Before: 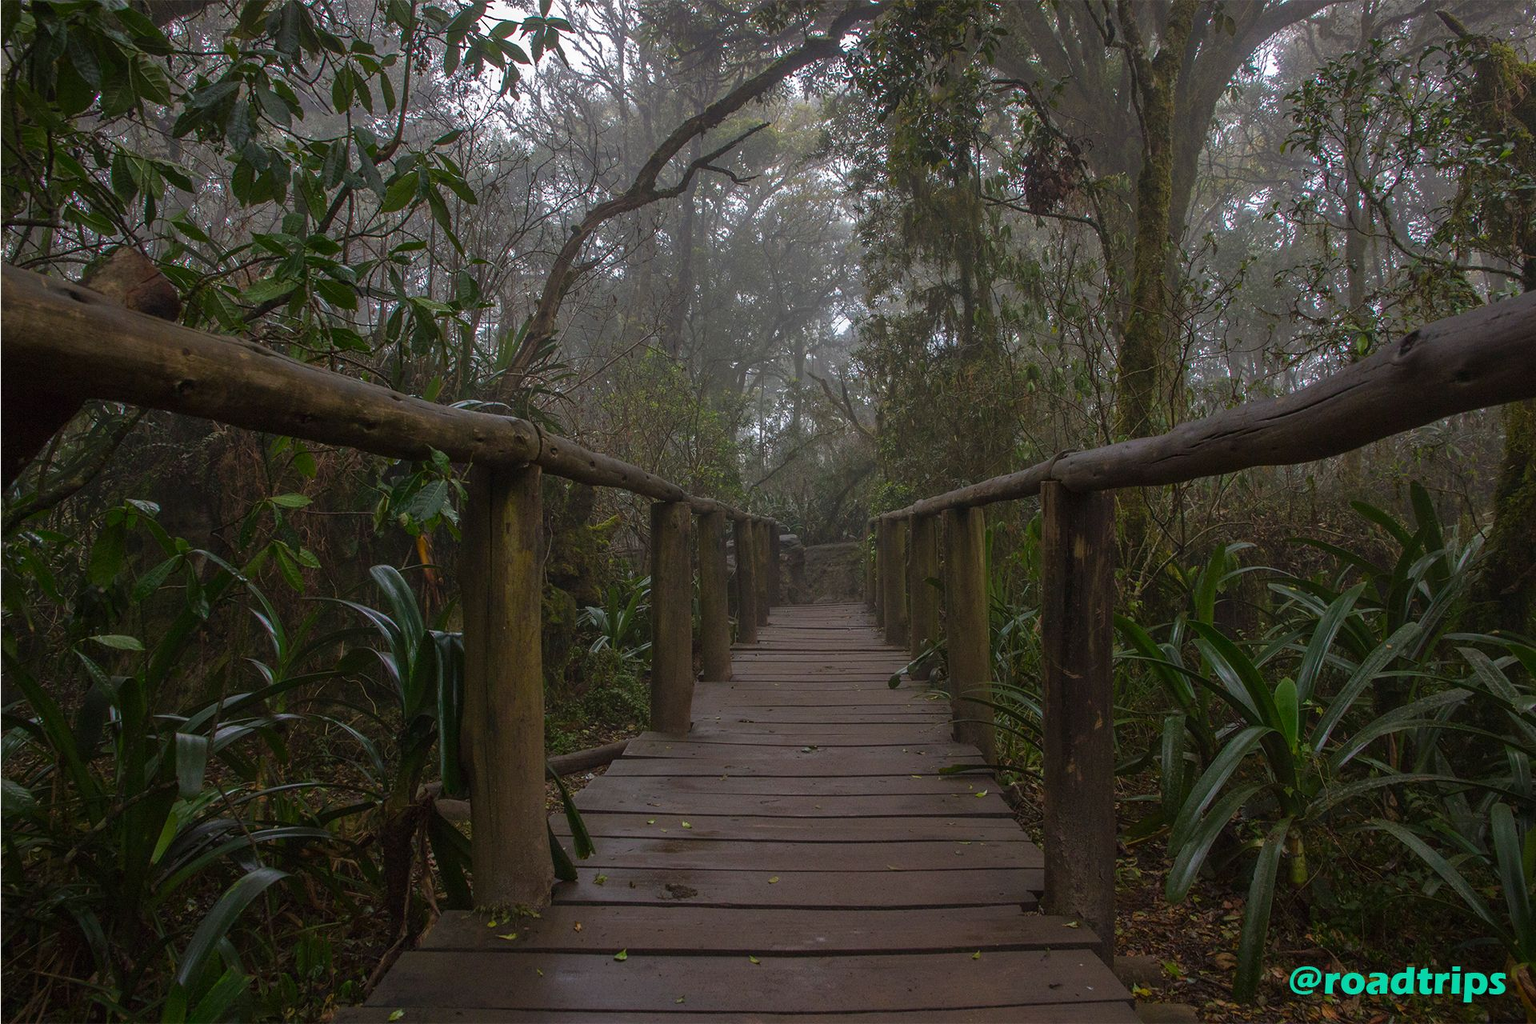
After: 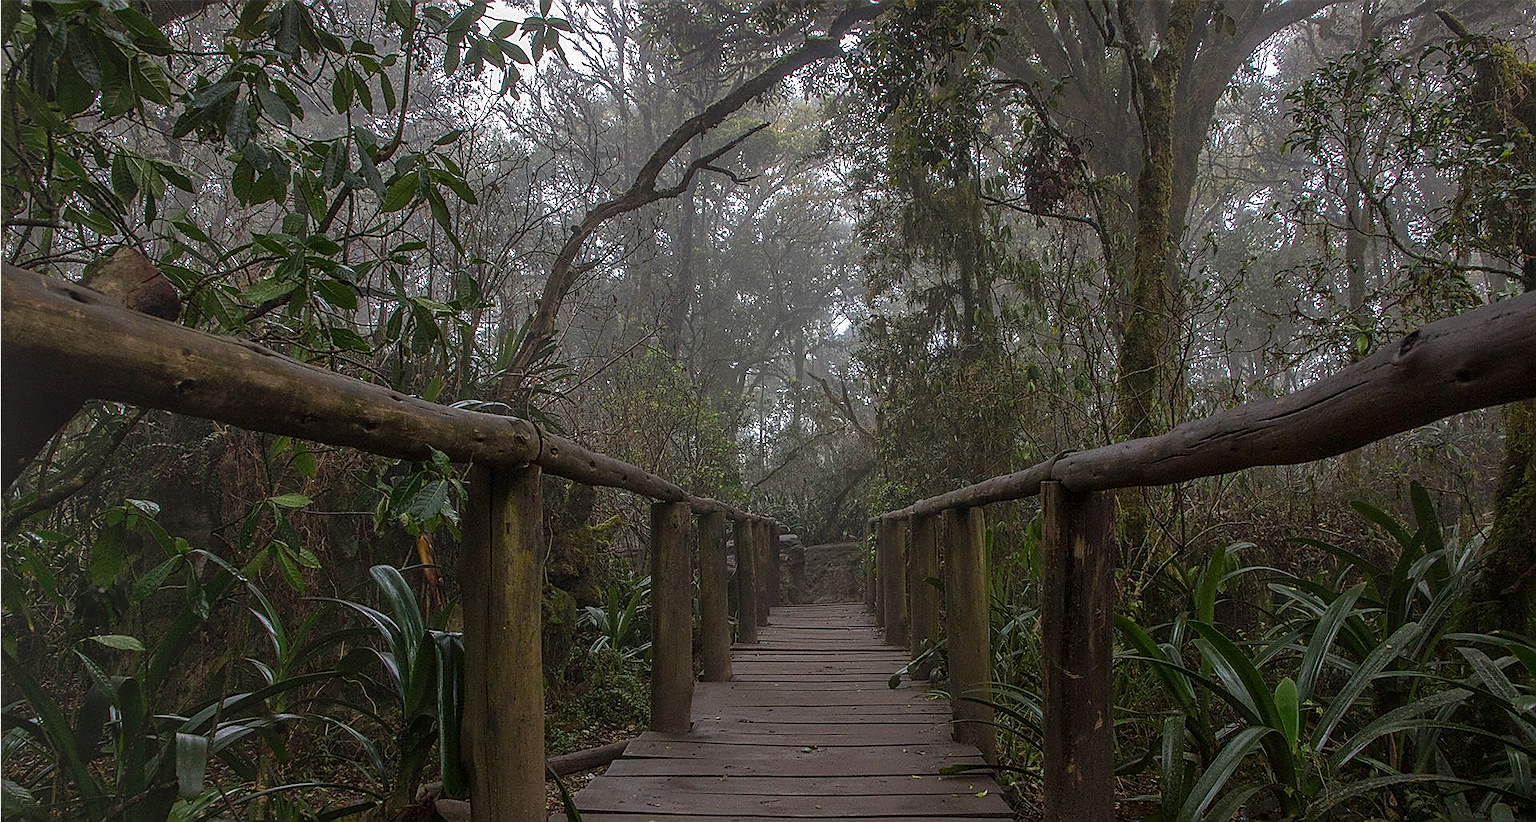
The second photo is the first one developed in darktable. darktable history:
contrast brightness saturation: contrast 0.006, saturation -0.055
sharpen: radius 1.382, amount 1.267, threshold 0.783
local contrast: on, module defaults
crop: bottom 19.627%
